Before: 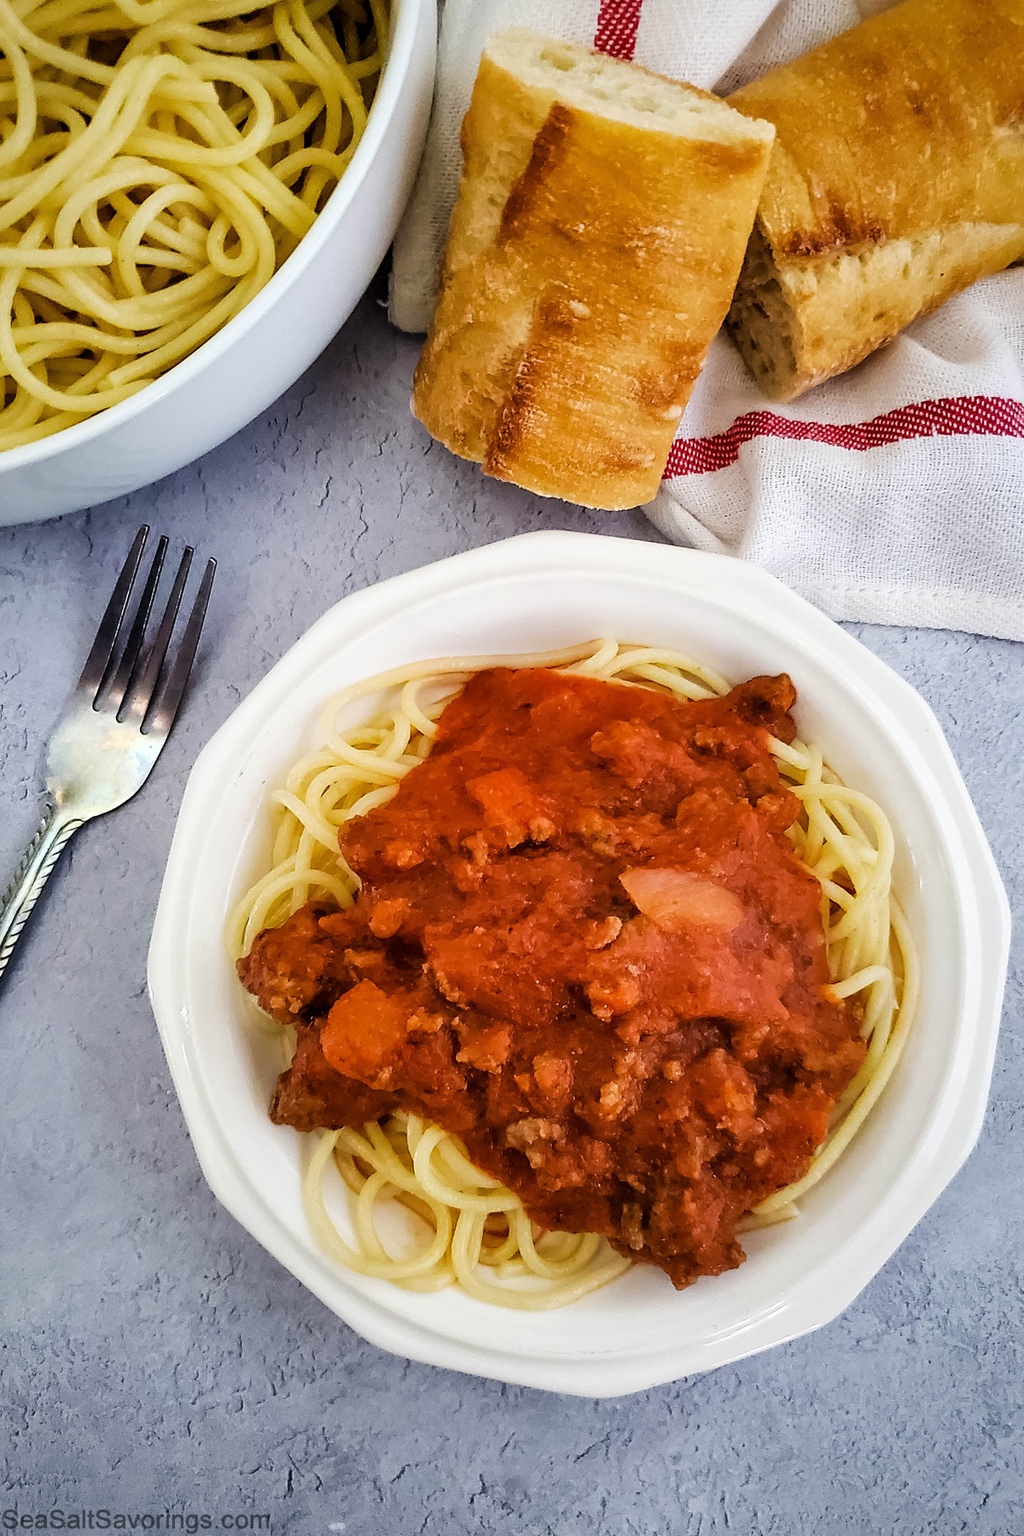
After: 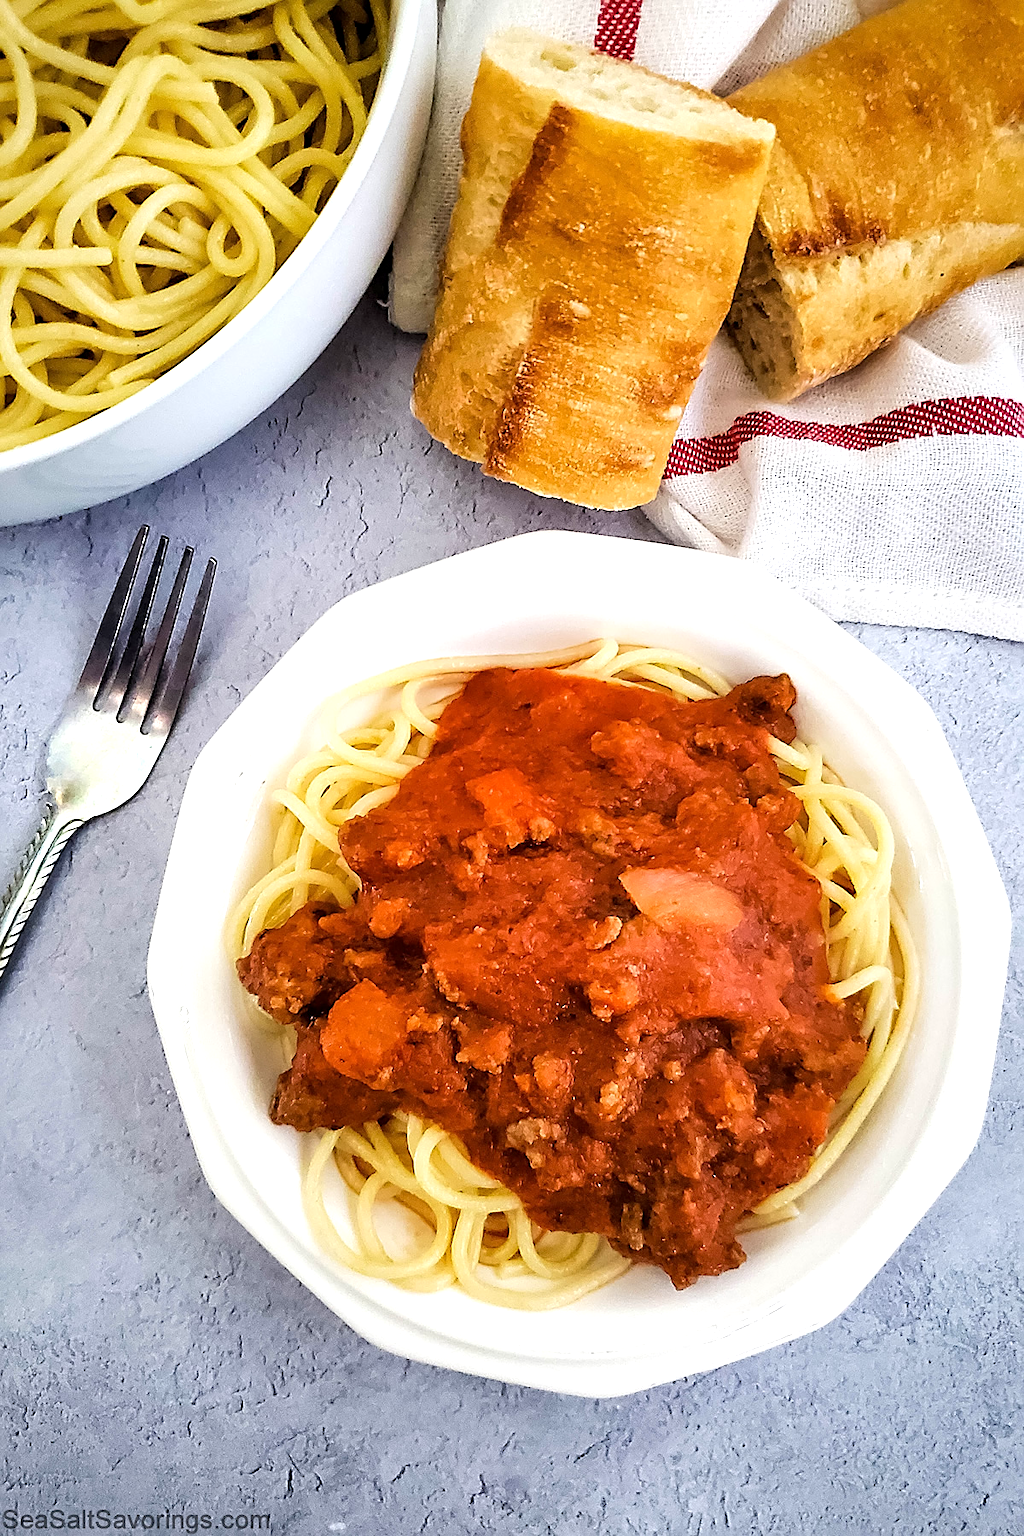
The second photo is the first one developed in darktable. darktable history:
exposure: black level correction 0.001, exposure 0.5 EV, compensate exposure bias true, compensate highlight preservation false
sharpen: on, module defaults
